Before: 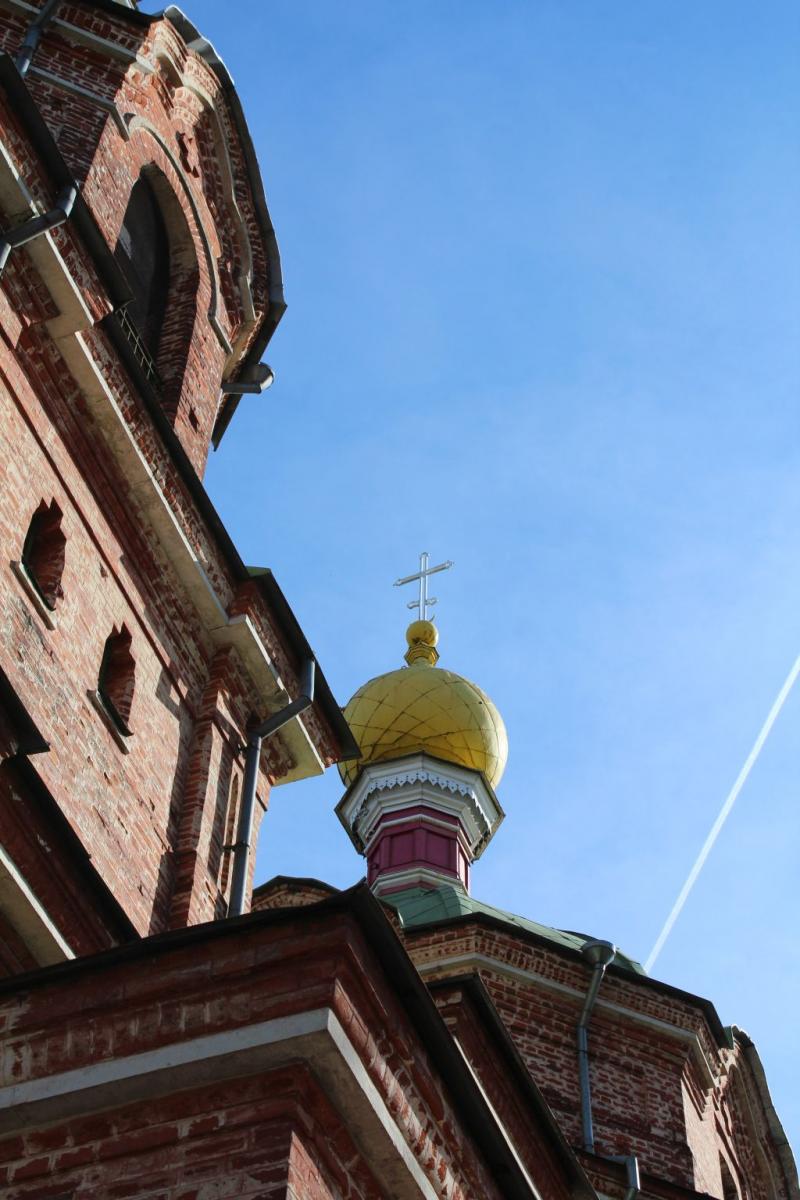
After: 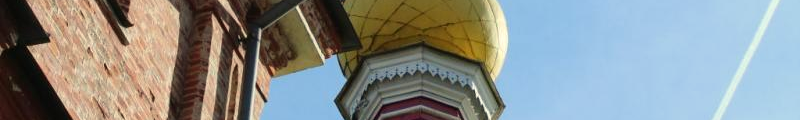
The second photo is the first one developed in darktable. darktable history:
crop and rotate: top 59.084%, bottom 30.916%
white balance: red 1.029, blue 0.92
